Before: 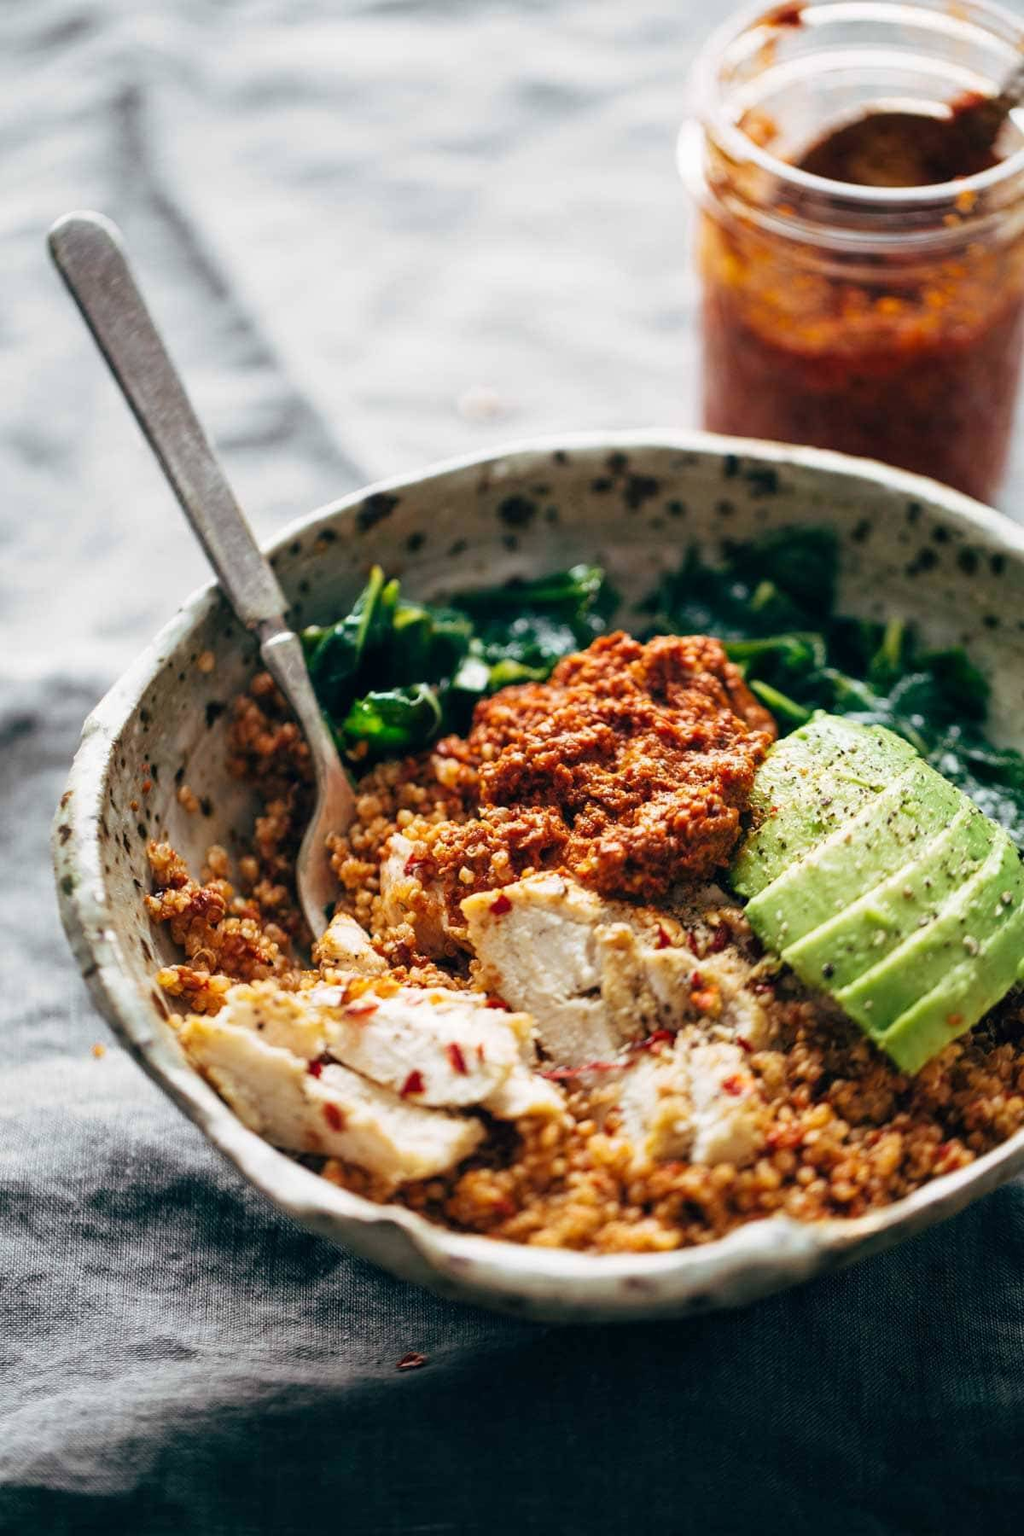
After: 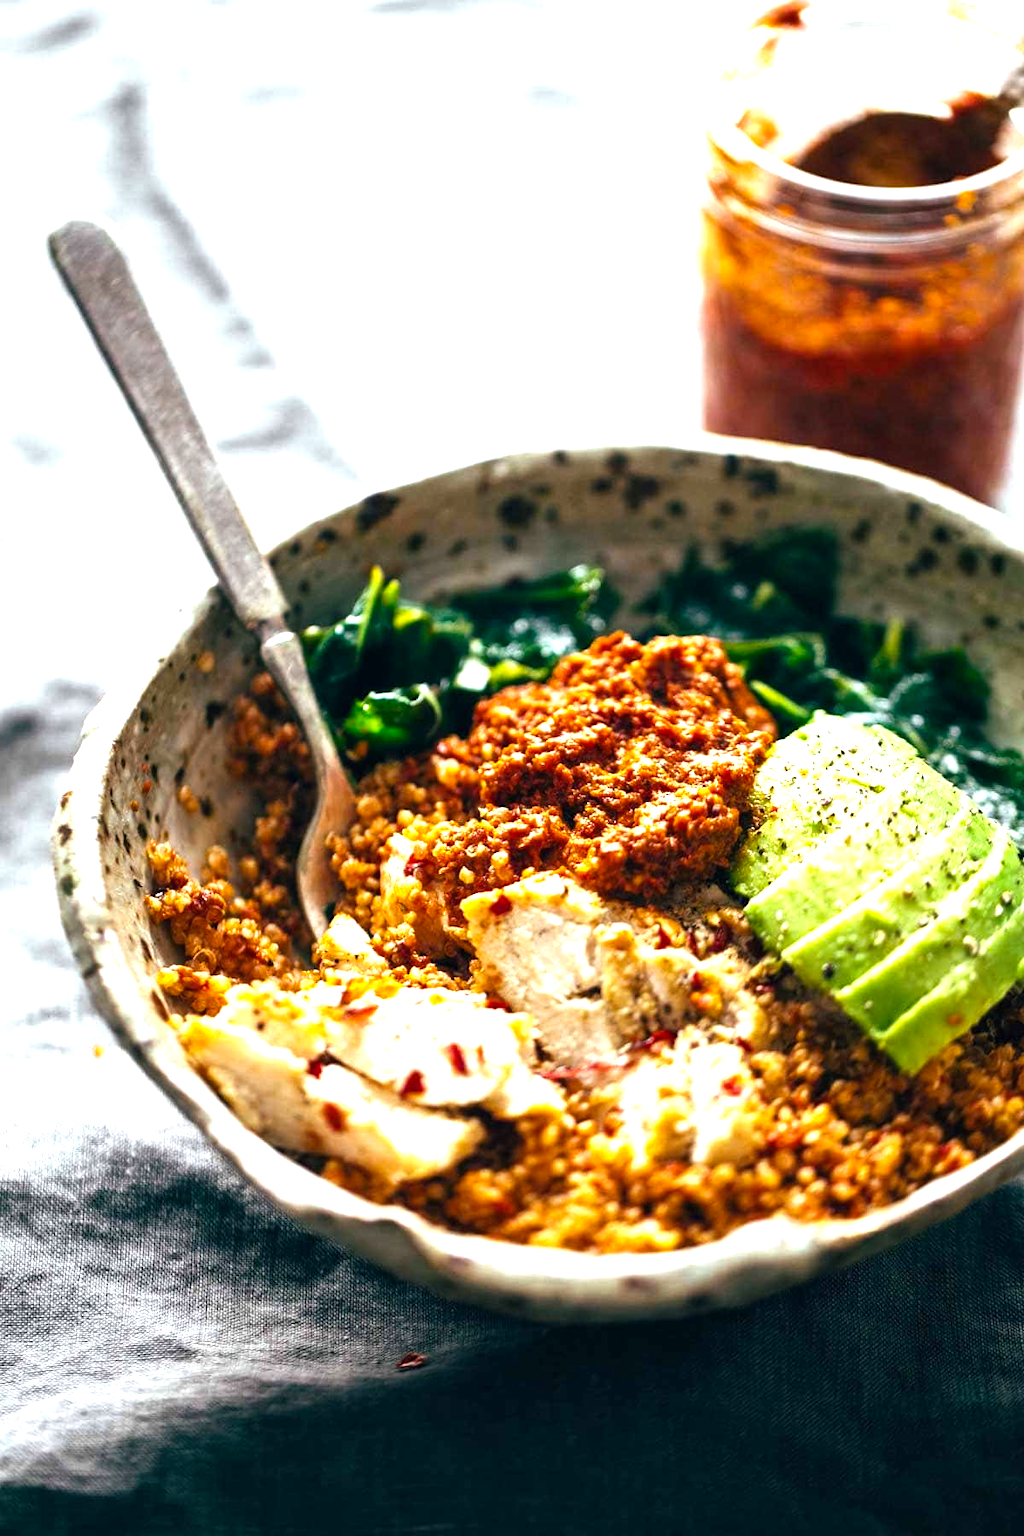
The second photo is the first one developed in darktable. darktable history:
color balance rgb: highlights gain › luminance 10.016%, perceptual saturation grading › global saturation 15.981%, perceptual brilliance grading › global brilliance 12.043%, perceptual brilliance grading › highlights 15.133%
